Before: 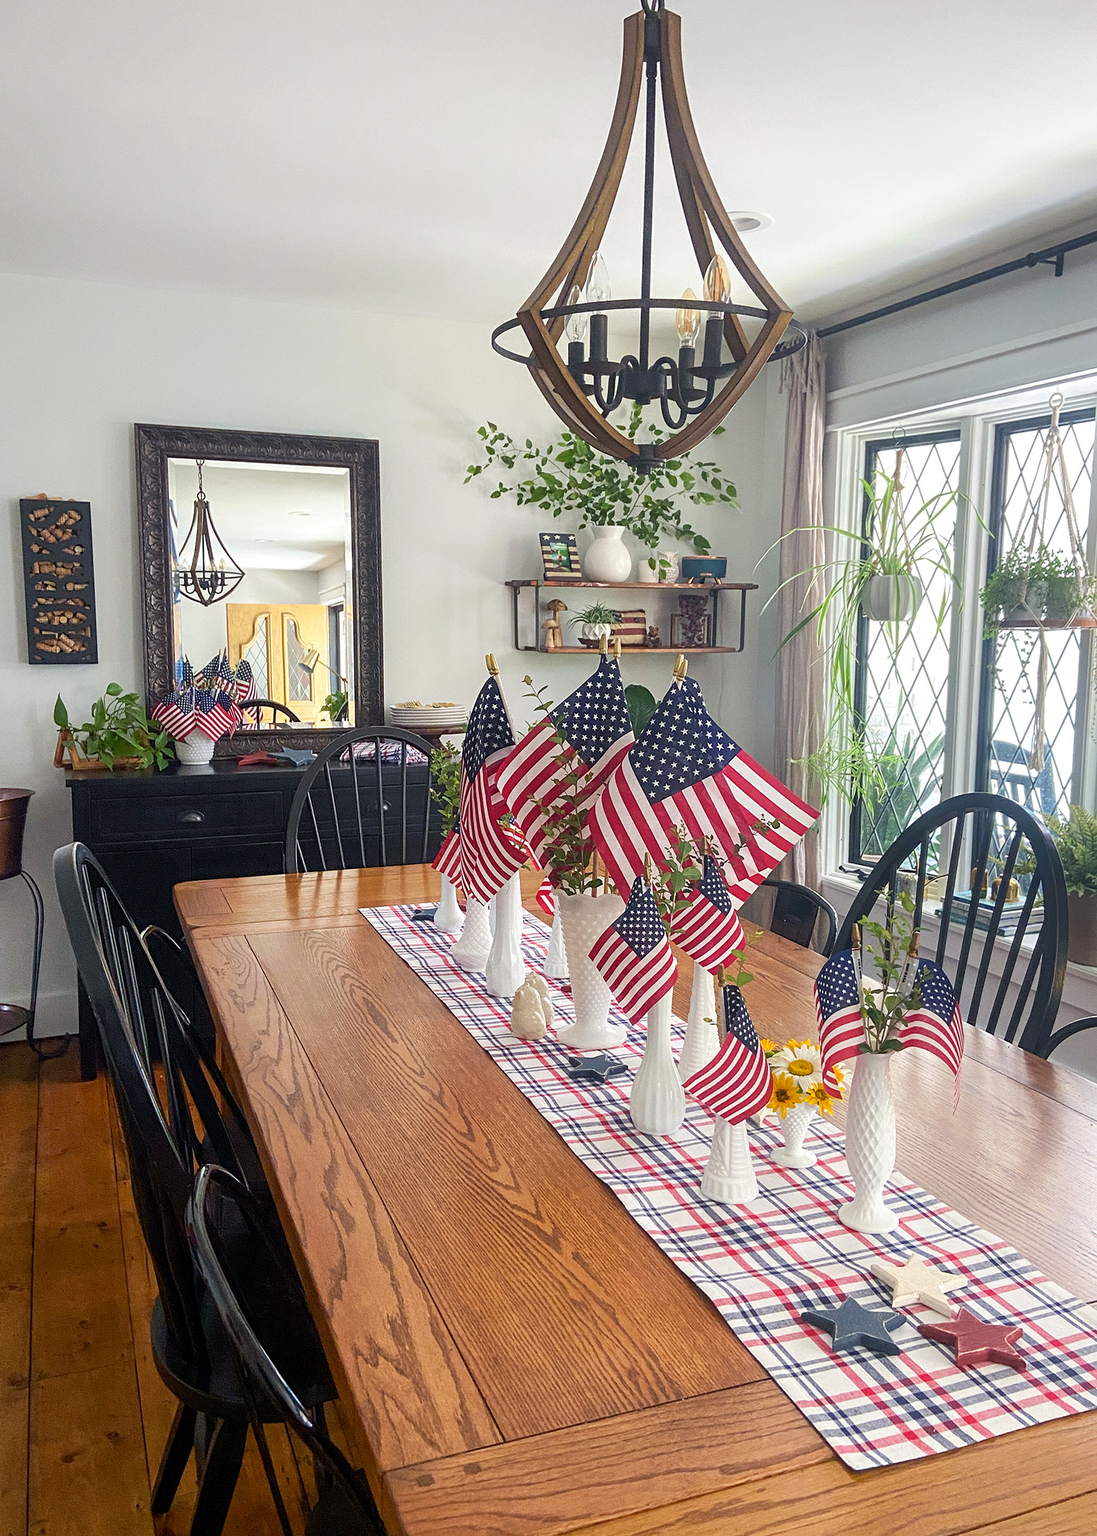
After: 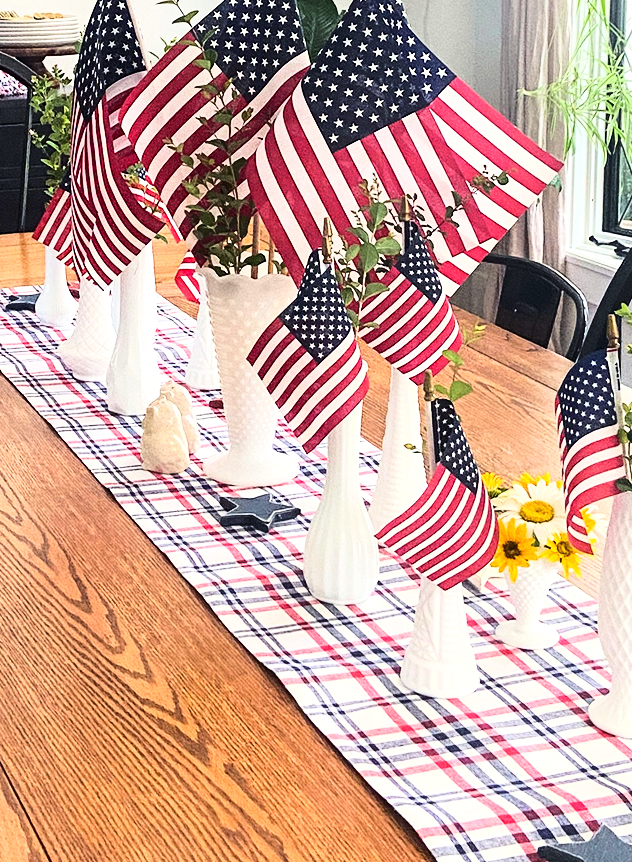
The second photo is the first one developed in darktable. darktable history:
exposure: exposure -0.293 EV, compensate highlight preservation false
base curve: curves: ch0 [(0, 0) (0.028, 0.03) (0.121, 0.232) (0.46, 0.748) (0.859, 0.968) (1, 1)]
crop: left 37.221%, top 45.169%, right 20.63%, bottom 13.777%
tone equalizer: -8 EV -0.75 EV, -7 EV -0.7 EV, -6 EV -0.6 EV, -5 EV -0.4 EV, -3 EV 0.4 EV, -2 EV 0.6 EV, -1 EV 0.7 EV, +0 EV 0.75 EV, edges refinement/feathering 500, mask exposure compensation -1.57 EV, preserve details no
